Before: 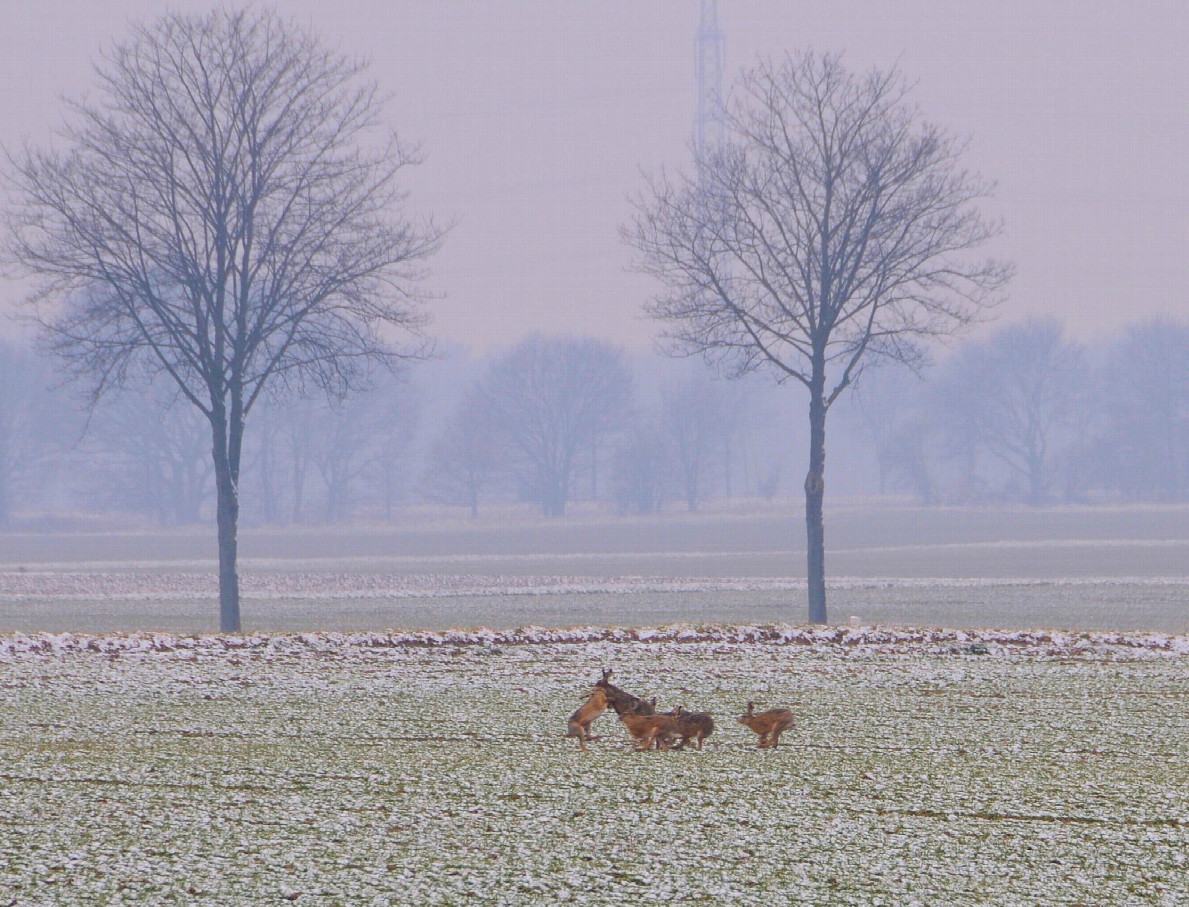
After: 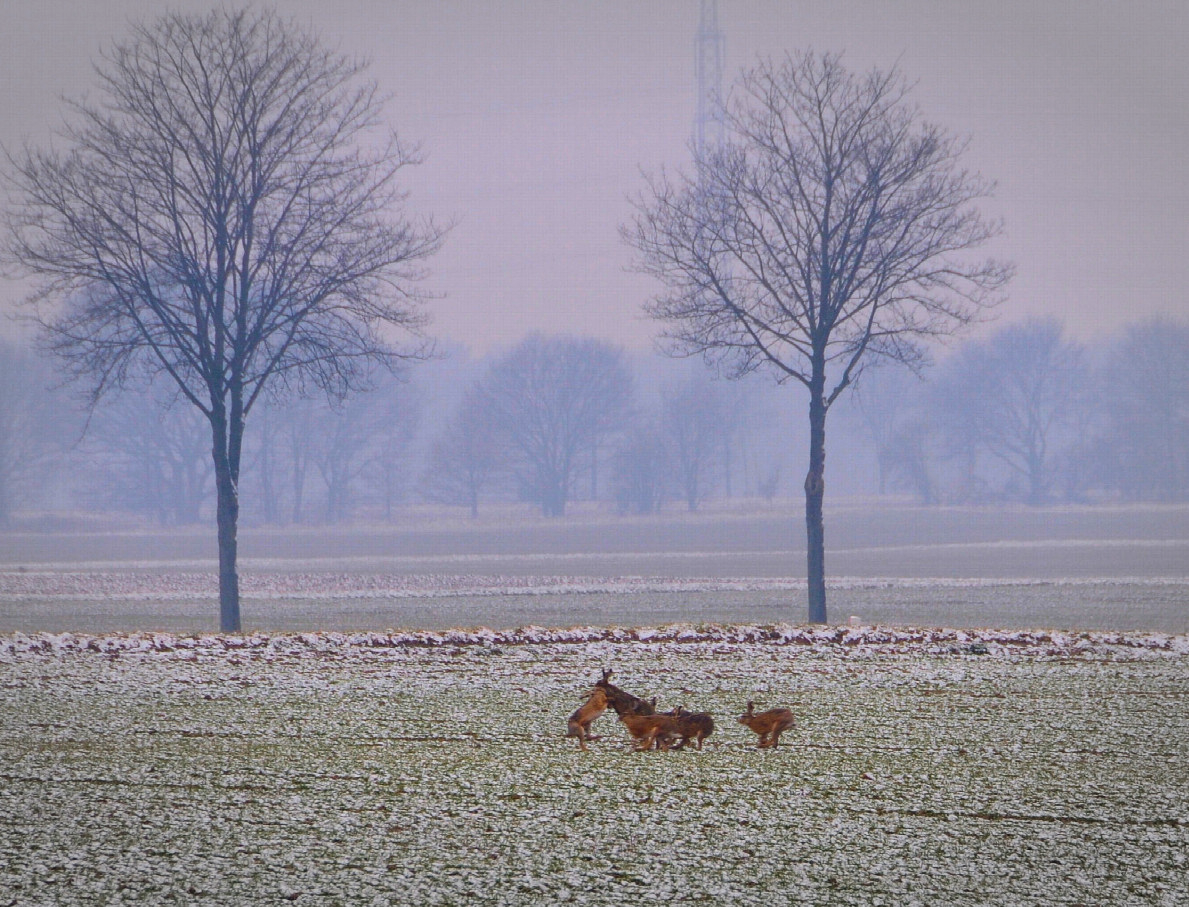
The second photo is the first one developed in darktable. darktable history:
vignetting: fall-off start 79.4%, brightness -0.286, width/height ratio 1.329
contrast brightness saturation: contrast 0.118, brightness -0.123, saturation 0.196
